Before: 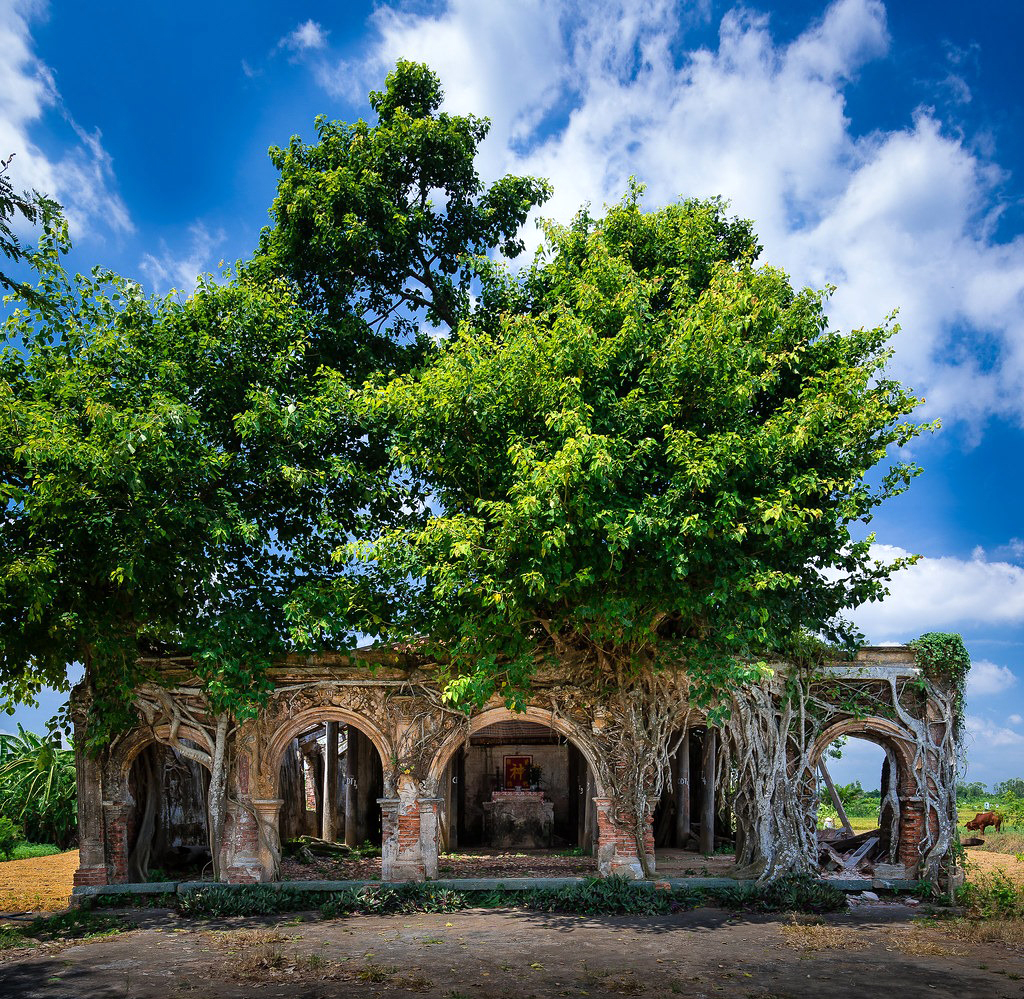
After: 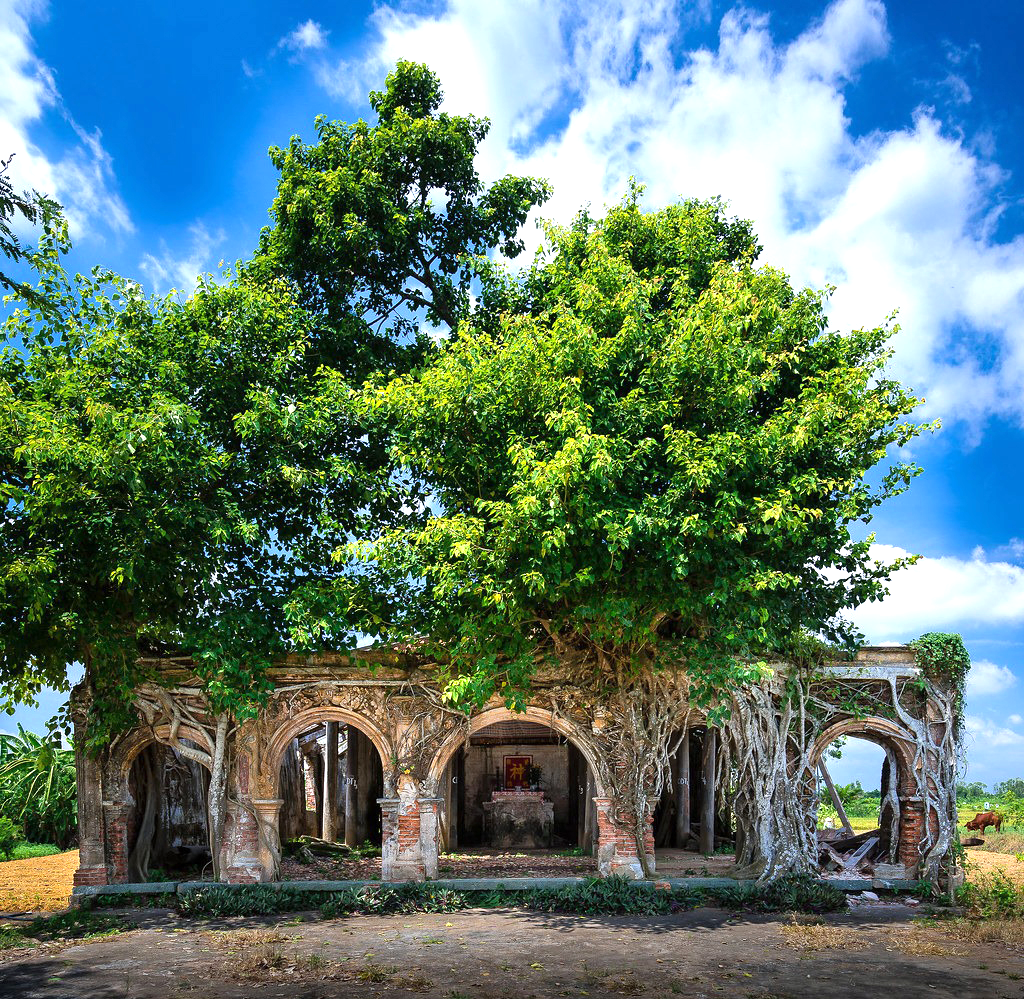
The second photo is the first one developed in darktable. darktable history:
exposure: exposure 0.648 EV, compensate highlight preservation false
white balance: red 0.986, blue 1.01
